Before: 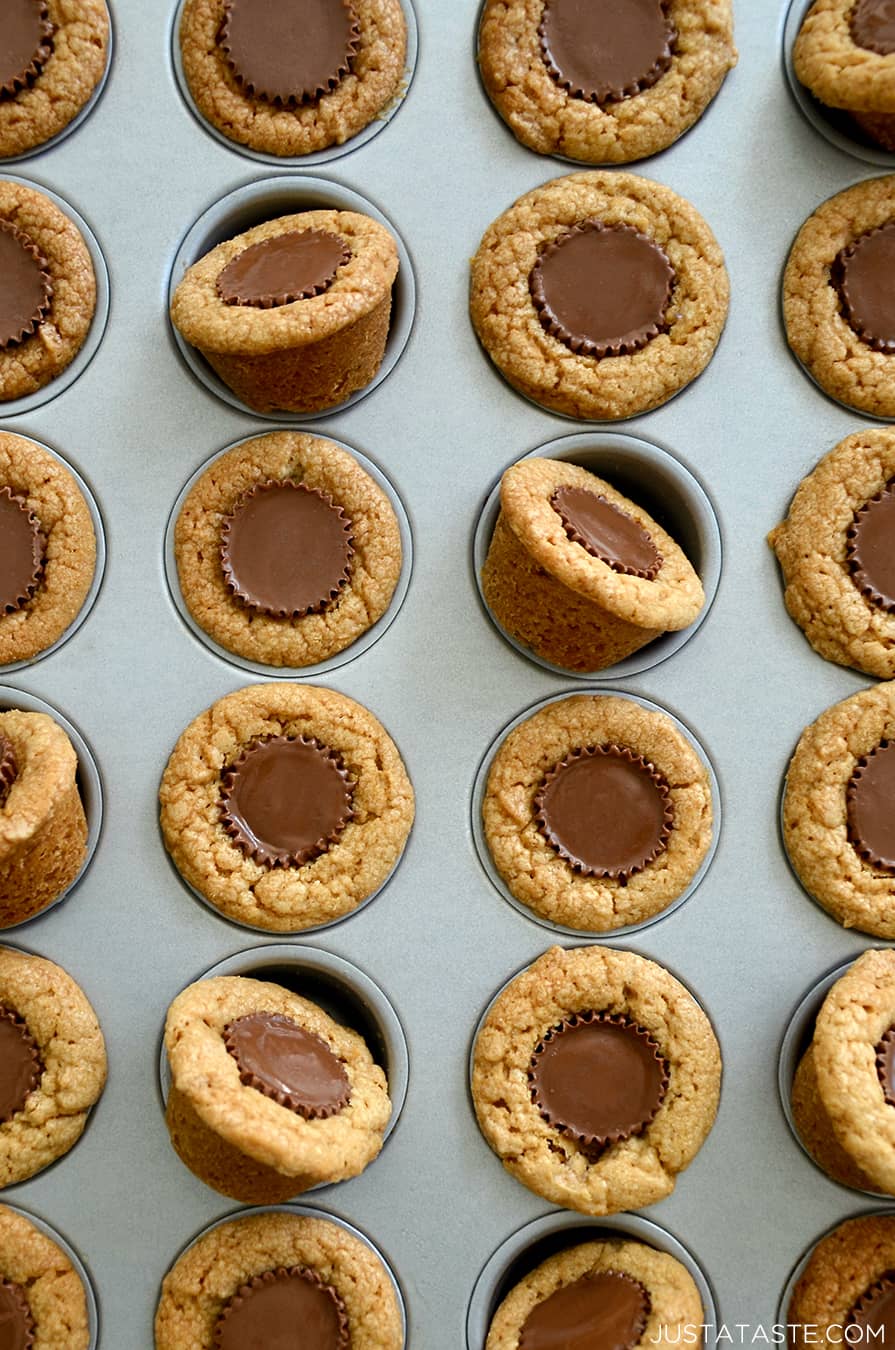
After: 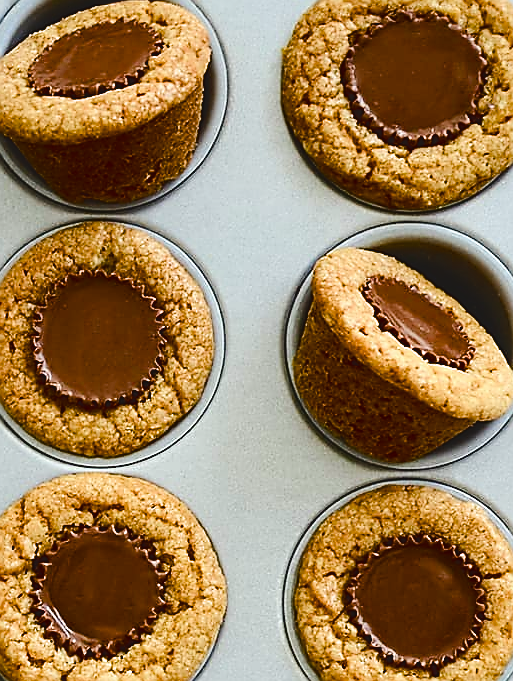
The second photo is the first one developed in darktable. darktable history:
sharpen: radius 1.418, amount 1.266, threshold 0.811
tone curve: curves: ch0 [(0, 0.046) (0.037, 0.056) (0.176, 0.162) (0.33, 0.331) (0.432, 0.475) (0.601, 0.665) (0.843, 0.876) (1, 1)]; ch1 [(0, 0) (0.339, 0.349) (0.445, 0.42) (0.476, 0.47) (0.497, 0.492) (0.523, 0.514) (0.557, 0.558) (0.632, 0.615) (0.728, 0.746) (1, 1)]; ch2 [(0, 0) (0.327, 0.324) (0.417, 0.44) (0.46, 0.453) (0.502, 0.495) (0.526, 0.52) (0.54, 0.55) (0.606, 0.626) (0.745, 0.704) (1, 1)], color space Lab, linked channels, preserve colors none
filmic rgb: black relative exposure -12.02 EV, white relative exposure 2.81 EV, target black luminance 0%, hardness 8.11, latitude 70.37%, contrast 1.139, highlights saturation mix 10.09%, shadows ↔ highlights balance -0.388%, color science v6 (2022)
exposure: black level correction -0.024, exposure -0.121 EV, compensate exposure bias true, compensate highlight preservation false
crop: left 21.084%, top 15.59%, right 21.527%, bottom 33.926%
color balance rgb: power › chroma 0.27%, power › hue 61.26°, perceptual saturation grading › global saturation 20%, perceptual saturation grading › highlights -25.308%, perceptual saturation grading › shadows 50.158%, global vibrance 10.22%, saturation formula JzAzBz (2021)
